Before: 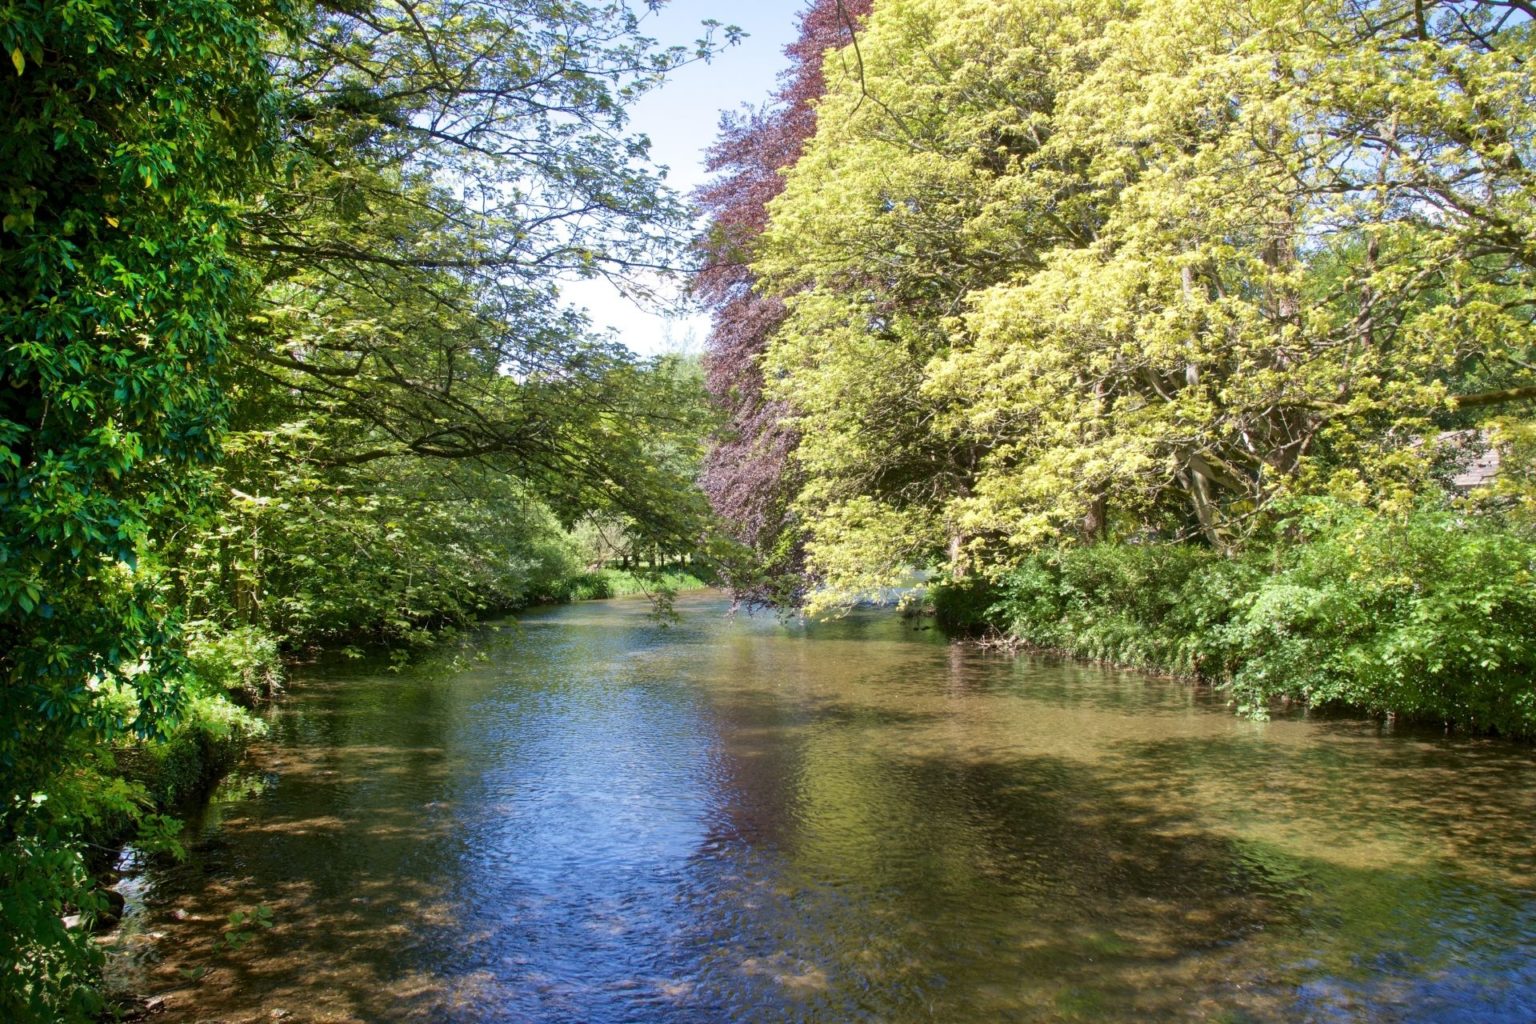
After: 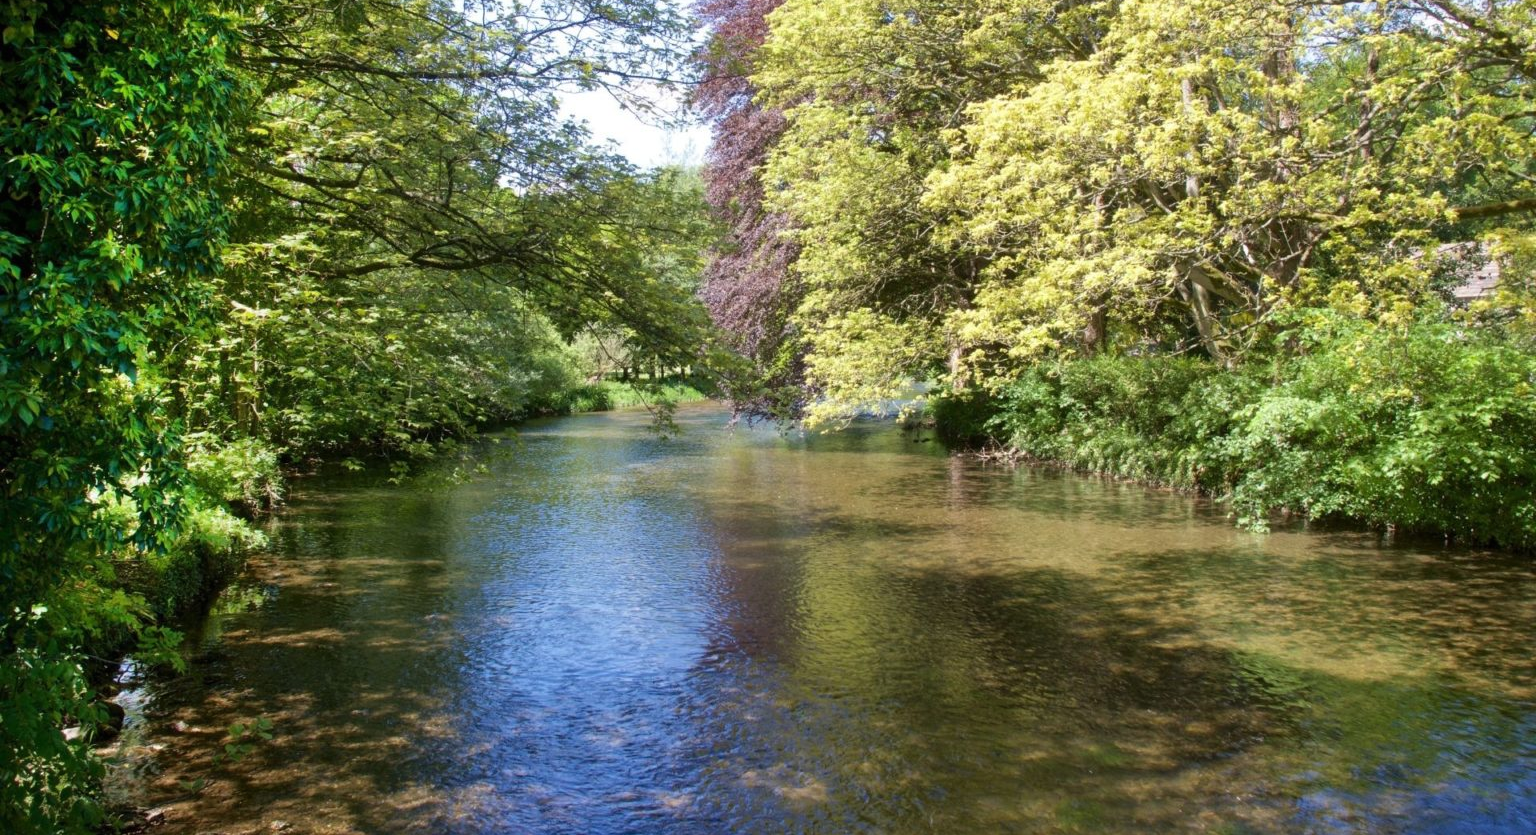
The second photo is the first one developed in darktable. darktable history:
exposure: black level correction 0, exposure 0 EV, compensate highlight preservation false
crop and rotate: top 18.407%
